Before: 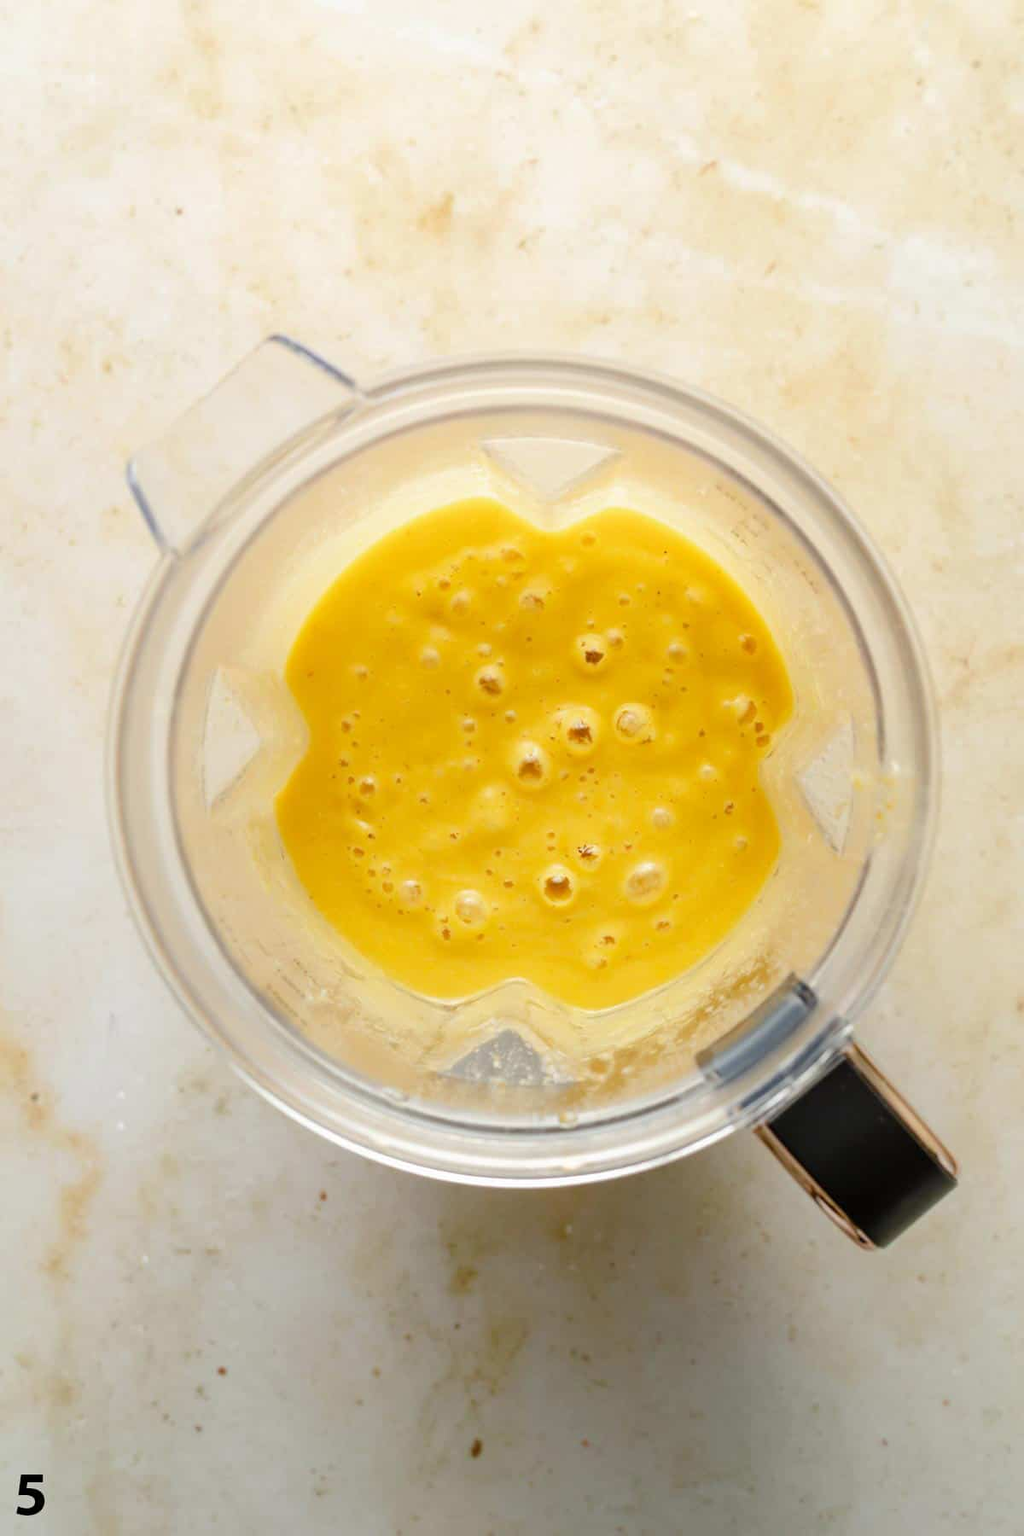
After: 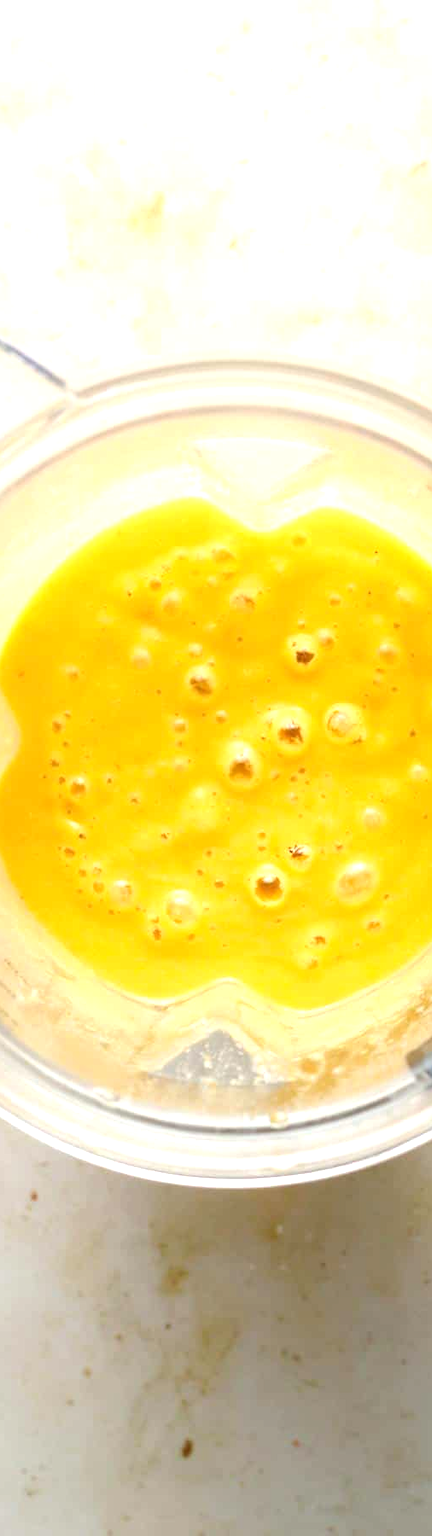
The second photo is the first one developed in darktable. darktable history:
exposure: exposure 0.634 EV, compensate exposure bias true, compensate highlight preservation false
crop: left 28.256%, right 29.49%
